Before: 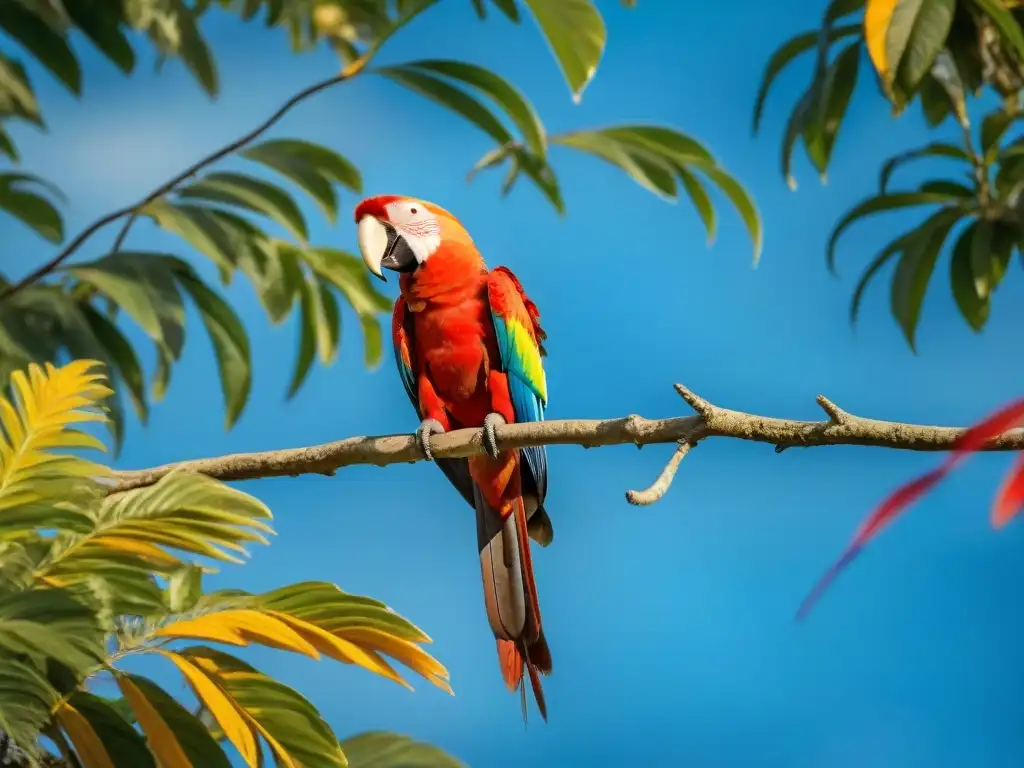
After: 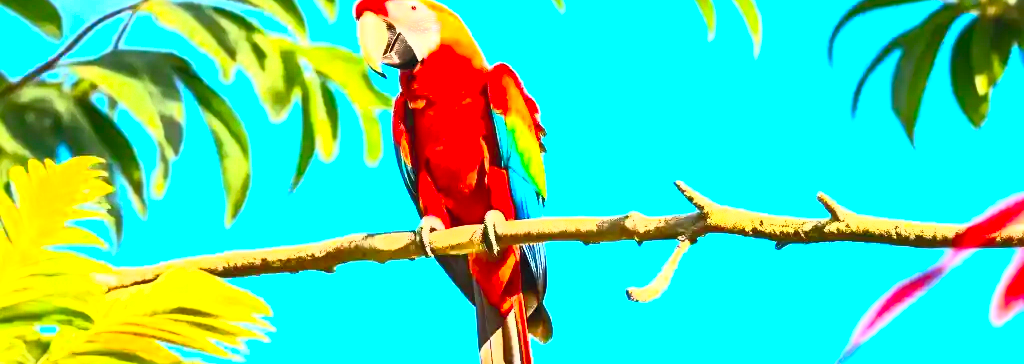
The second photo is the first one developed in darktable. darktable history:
exposure: exposure 0.77 EV, compensate highlight preservation false
crop and rotate: top 26.538%, bottom 25.966%
contrast brightness saturation: contrast 0.99, brightness 0.985, saturation 0.986
